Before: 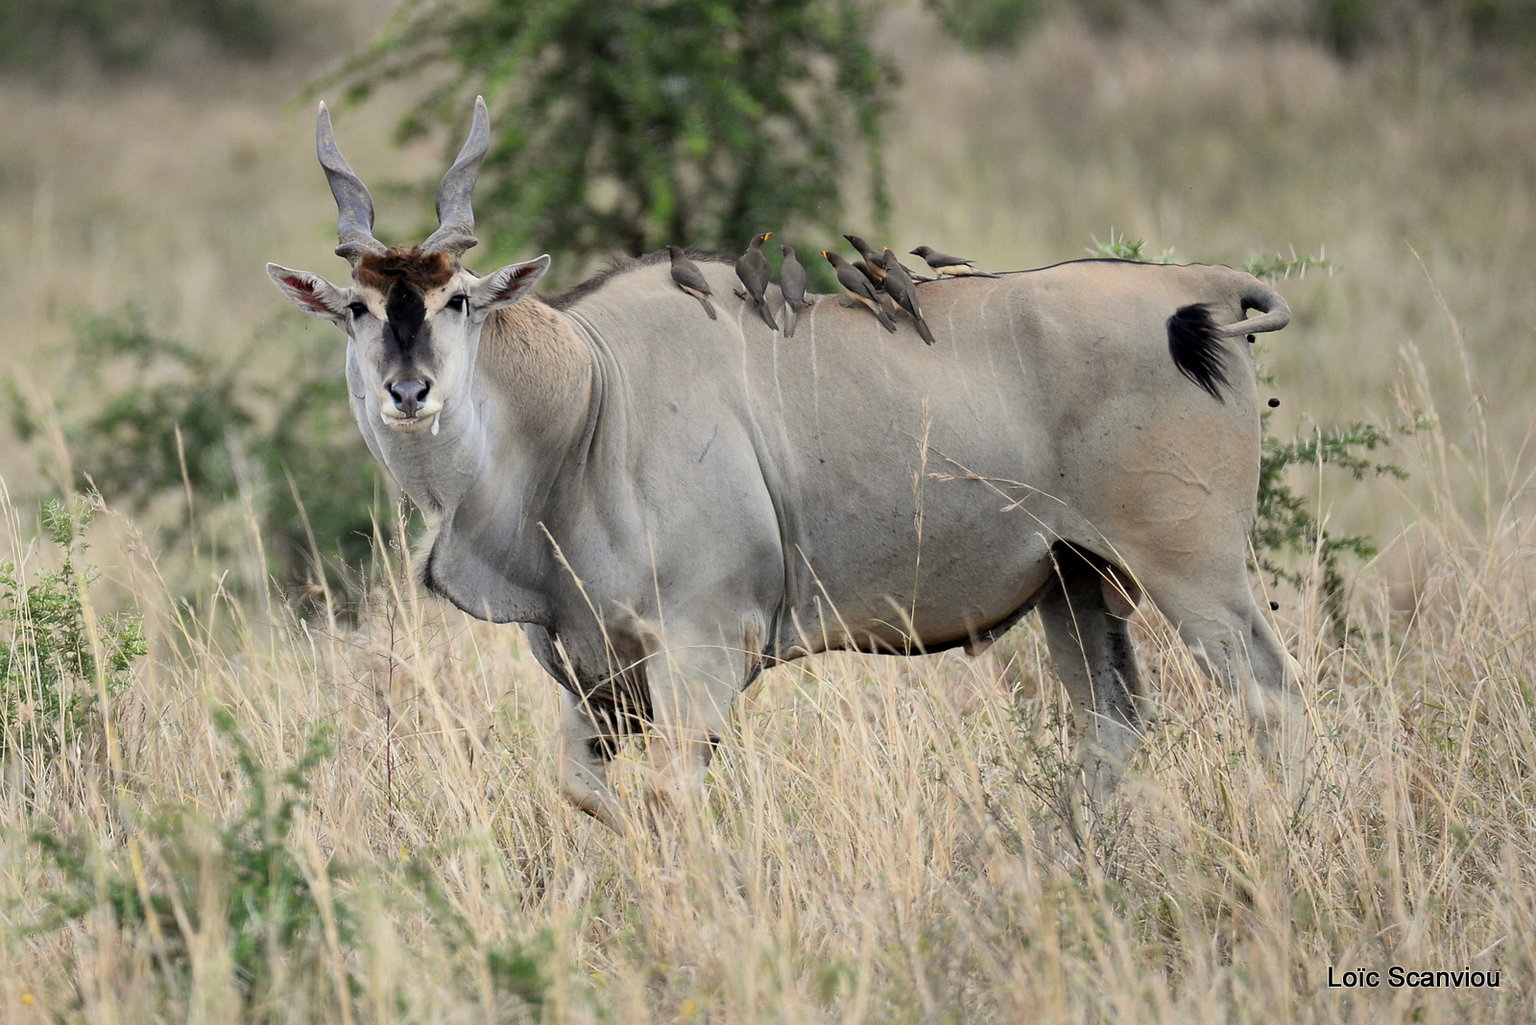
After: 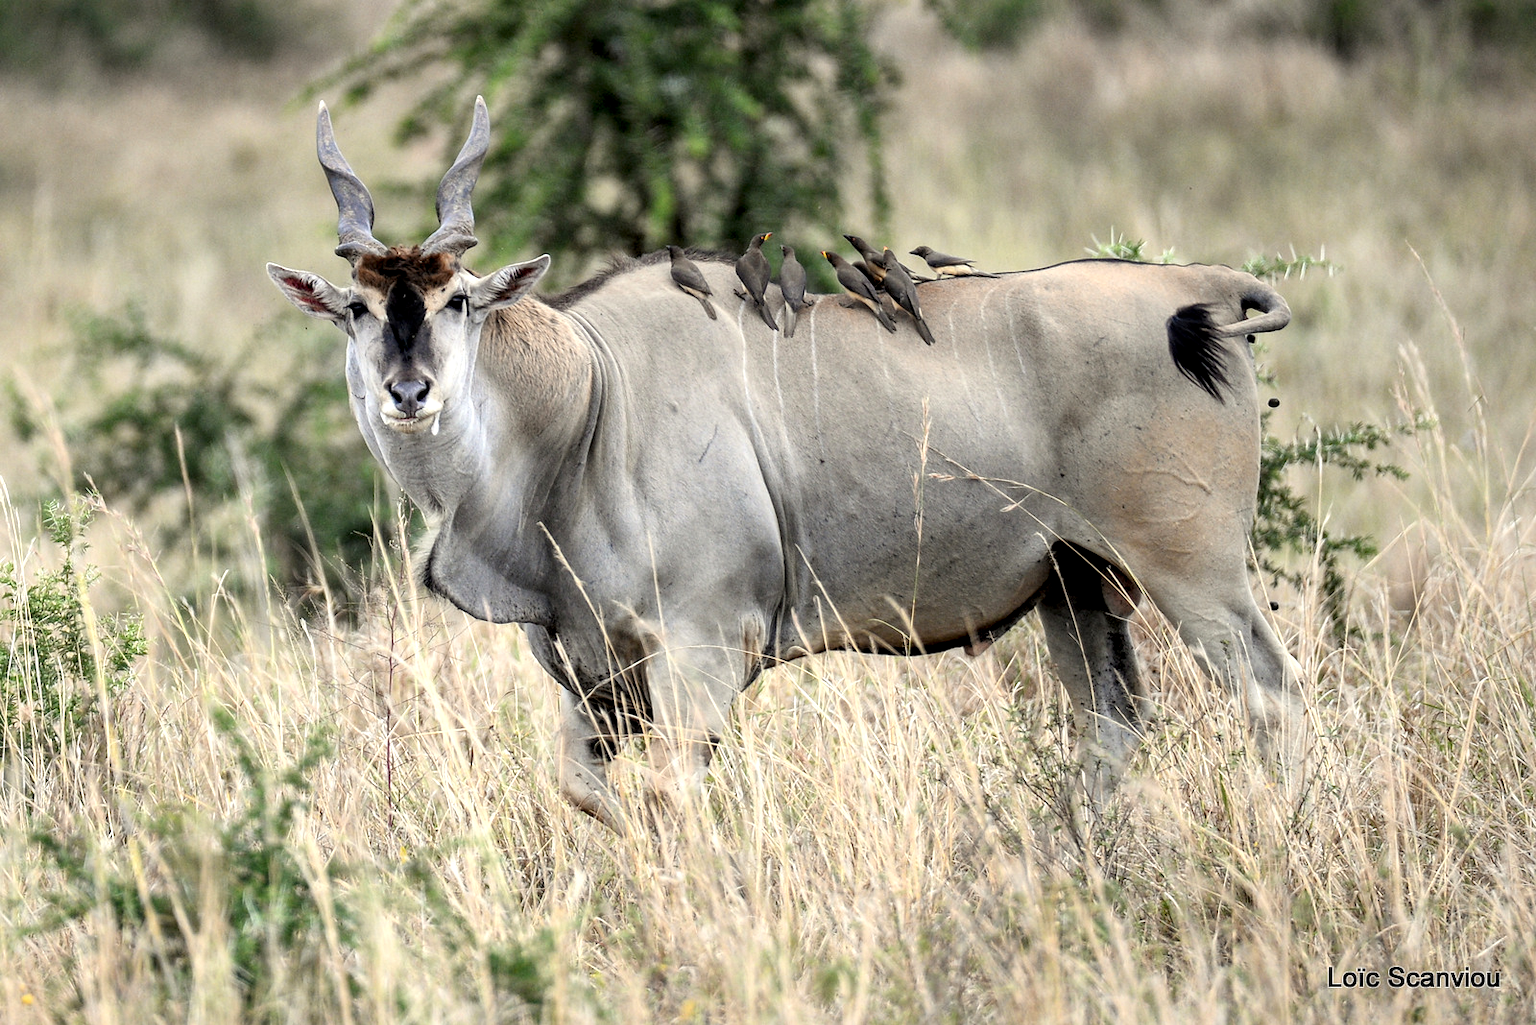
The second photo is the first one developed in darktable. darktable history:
local contrast: detail 142%
tone equalizer: -8 EV -0.388 EV, -7 EV -0.417 EV, -6 EV -0.322 EV, -5 EV -0.201 EV, -3 EV 0.253 EV, -2 EV 0.34 EV, -1 EV 0.41 EV, +0 EV 0.421 EV
